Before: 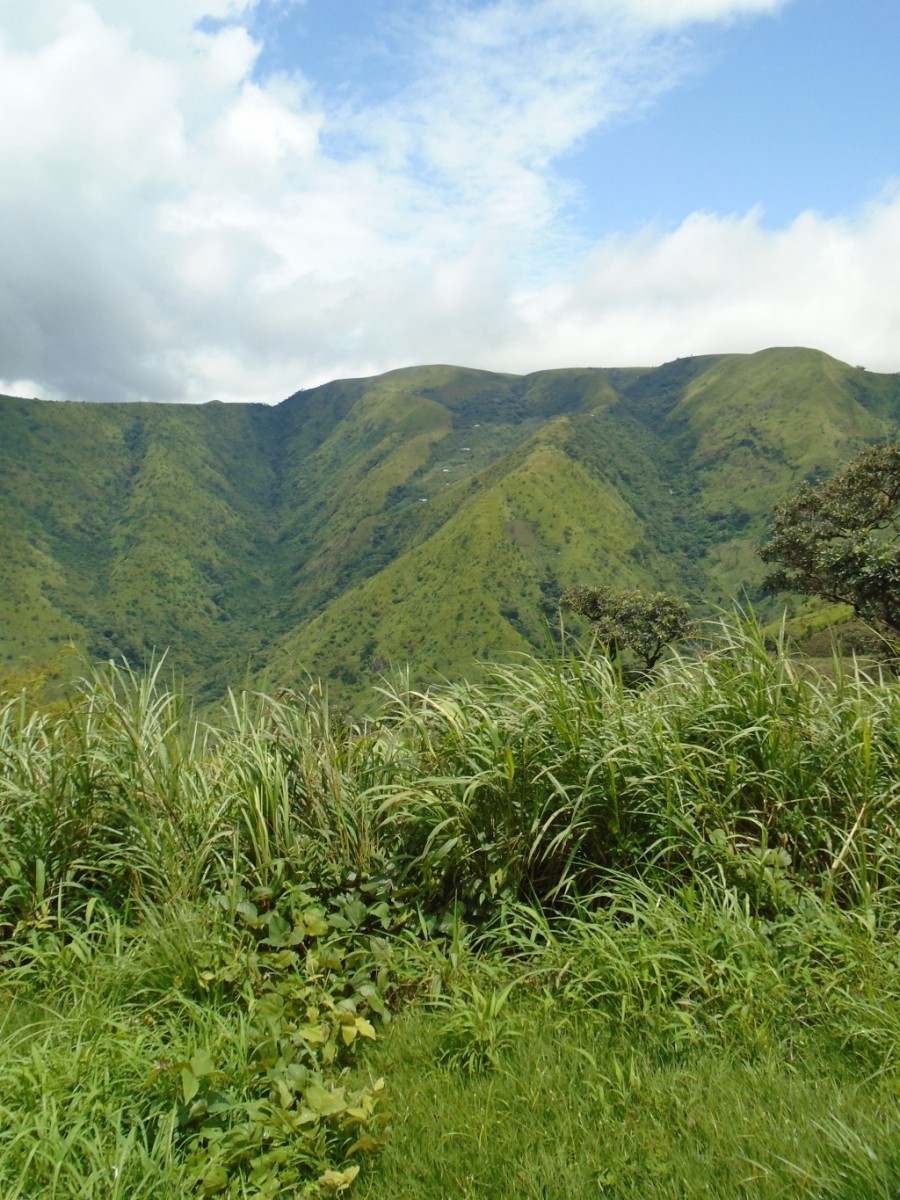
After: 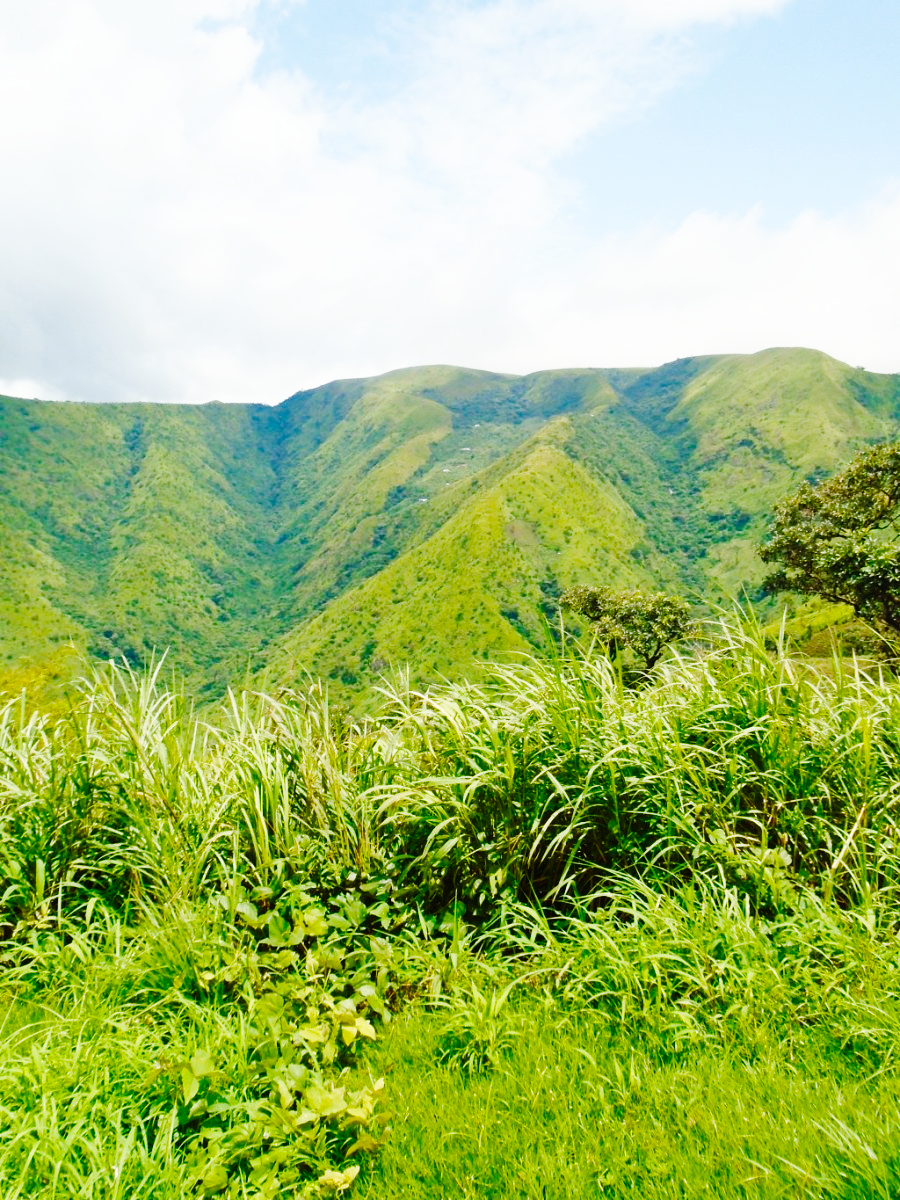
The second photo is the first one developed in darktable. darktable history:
tone equalizer: on, module defaults
color balance rgb: shadows lift › chroma 1%, shadows lift › hue 113°, highlights gain › chroma 0.2%, highlights gain › hue 333°, perceptual saturation grading › global saturation 20%, perceptual saturation grading › highlights -25%, perceptual saturation grading › shadows 25%, contrast -10%
base curve: curves: ch0 [(0, 0) (0, 0) (0.002, 0.001) (0.008, 0.003) (0.019, 0.011) (0.037, 0.037) (0.064, 0.11) (0.102, 0.232) (0.152, 0.379) (0.216, 0.524) (0.296, 0.665) (0.394, 0.789) (0.512, 0.881) (0.651, 0.945) (0.813, 0.986) (1, 1)], preserve colors none
